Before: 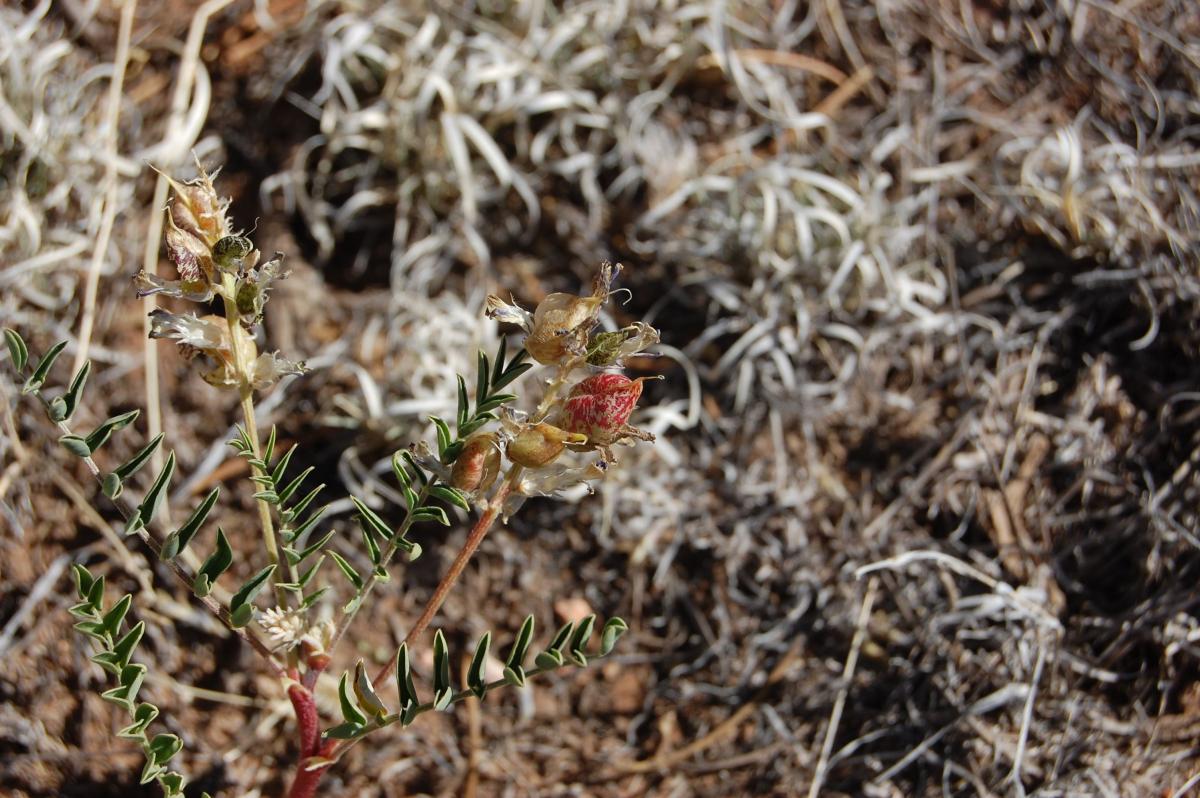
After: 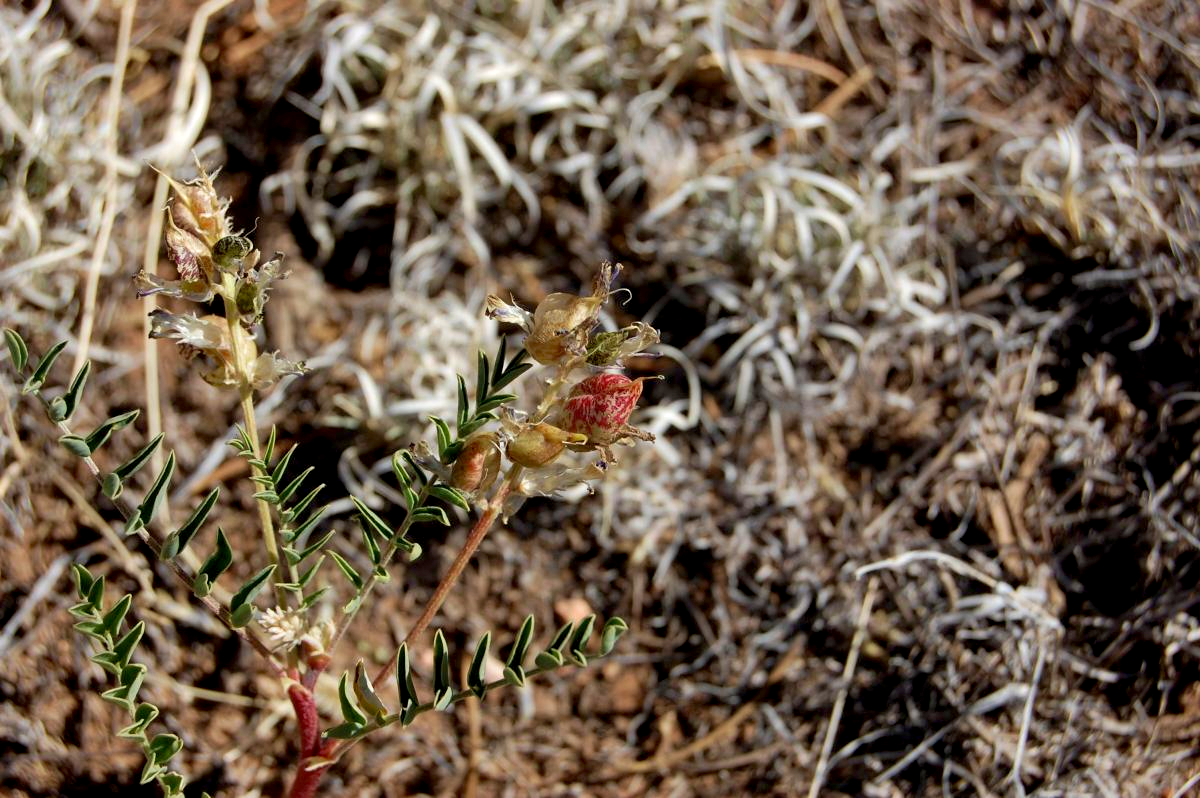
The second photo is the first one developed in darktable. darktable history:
velvia: on, module defaults
exposure: black level correction 0.007, exposure 0.093 EV, compensate highlight preservation false
